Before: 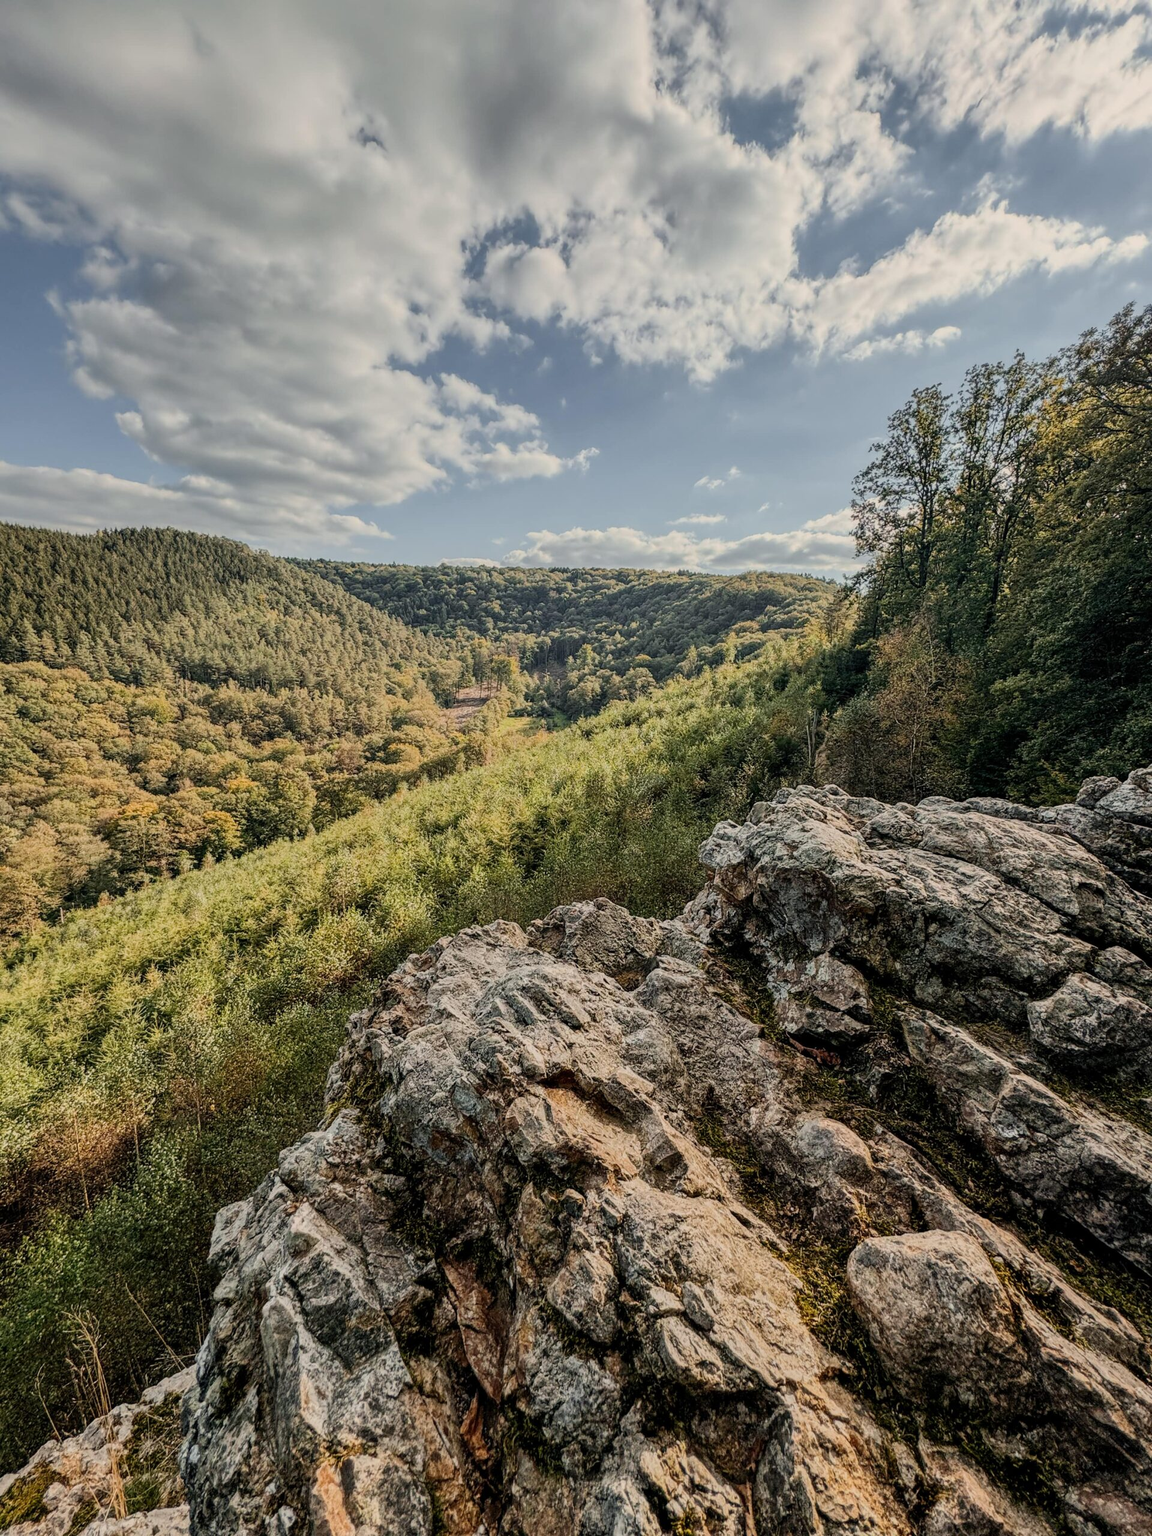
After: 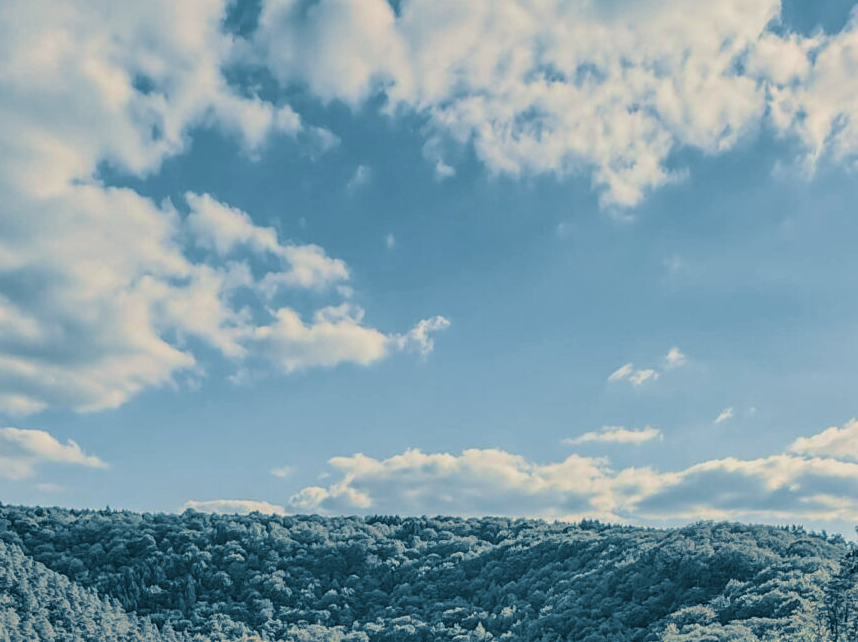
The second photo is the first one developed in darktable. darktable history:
crop: left 28.64%, top 16.832%, right 26.637%, bottom 58.055%
velvia: on, module defaults
split-toning: shadows › hue 212.4°, balance -70
